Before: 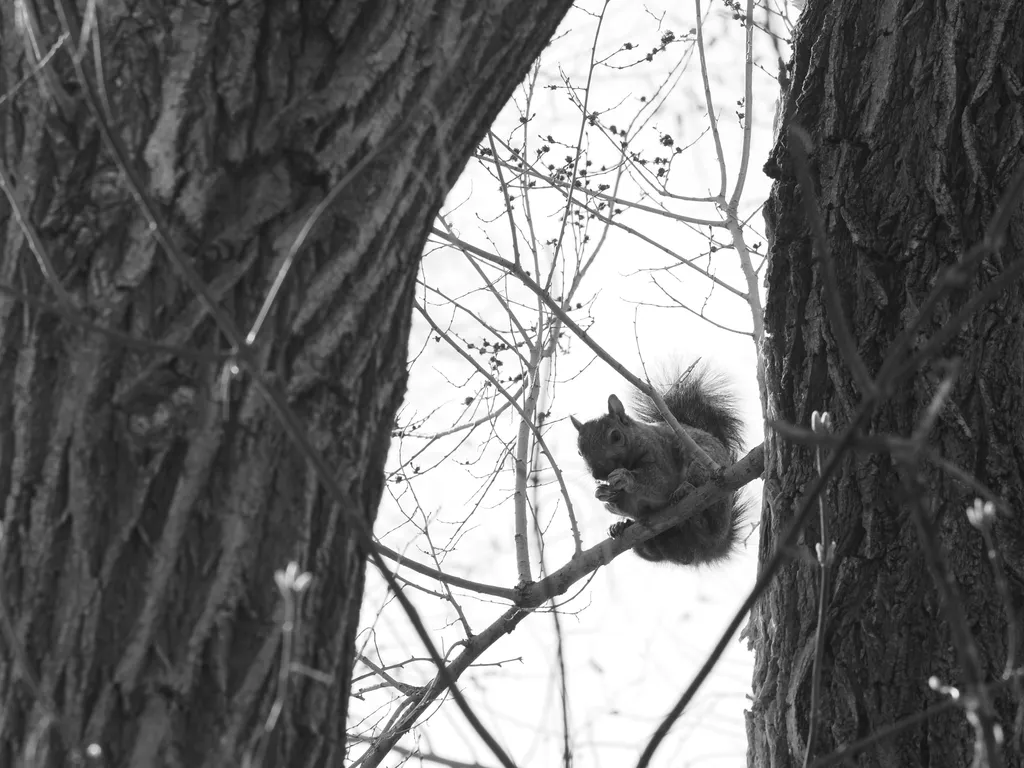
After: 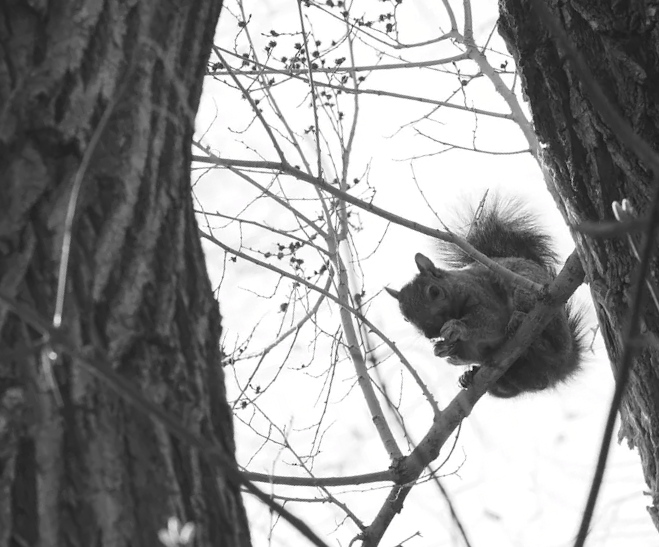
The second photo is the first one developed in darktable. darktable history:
crop and rotate: angle 19.42°, left 6.82%, right 3.884%, bottom 1.11%
color balance rgb: global offset › luminance 0.477%, global offset › hue 171.46°, perceptual saturation grading › global saturation 25.089%
